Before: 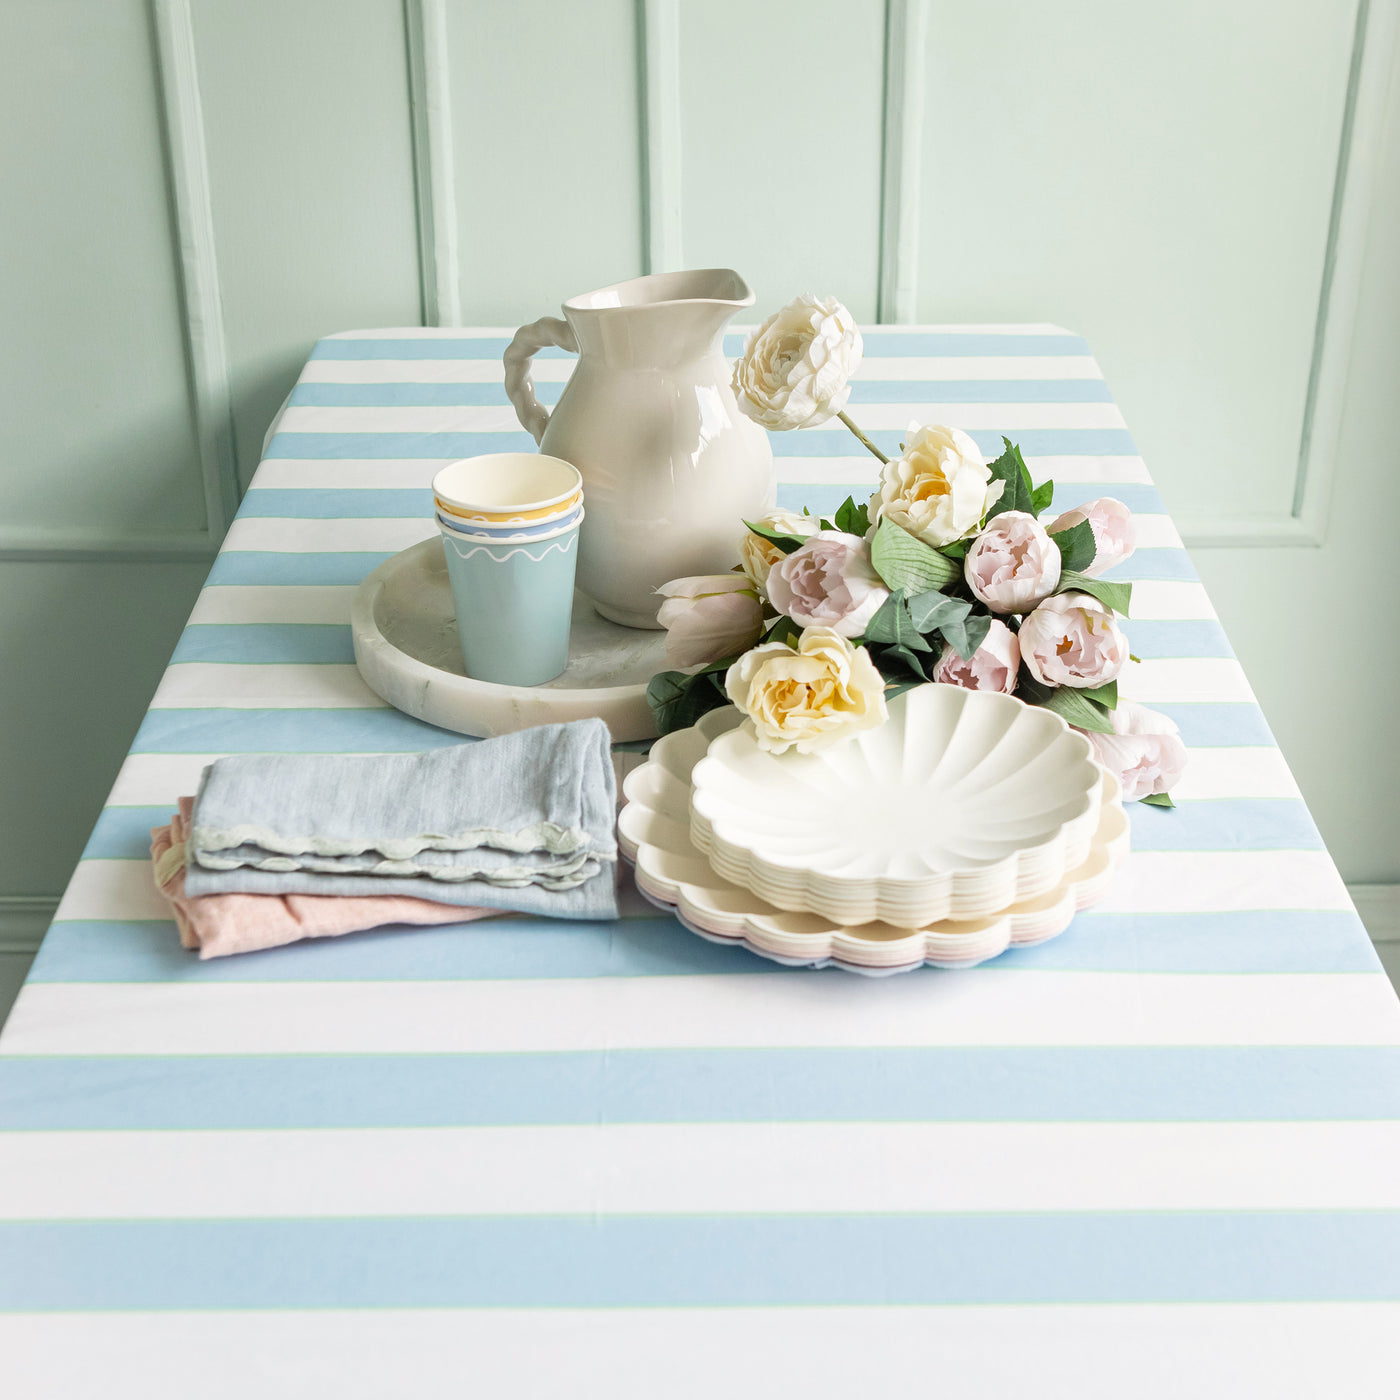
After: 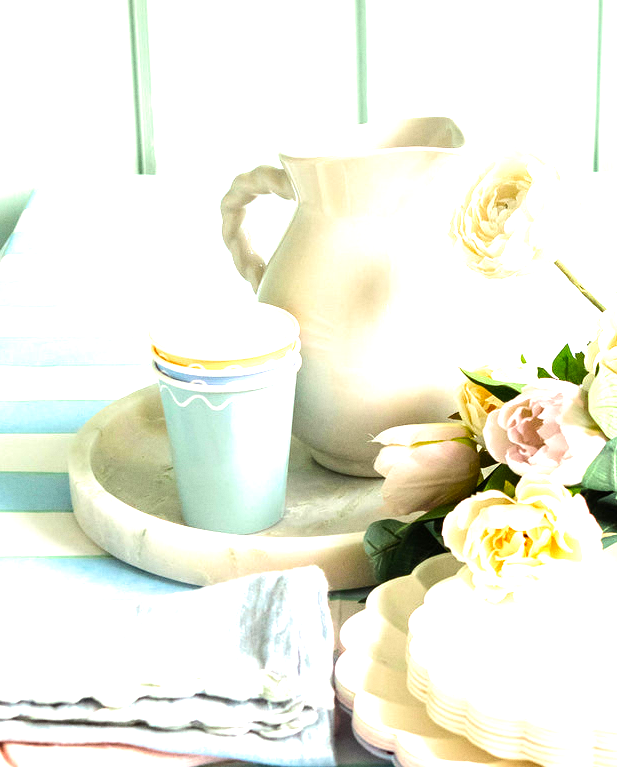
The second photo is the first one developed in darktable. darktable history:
crop: left 20.248%, top 10.86%, right 35.675%, bottom 34.321%
exposure: exposure 0.566 EV, compensate highlight preservation false
tone equalizer: -8 EV -0.75 EV, -7 EV -0.7 EV, -6 EV -0.6 EV, -5 EV -0.4 EV, -3 EV 0.4 EV, -2 EV 0.6 EV, -1 EV 0.7 EV, +0 EV 0.75 EV, edges refinement/feathering 500, mask exposure compensation -1.57 EV, preserve details no
velvia: strength 32%, mid-tones bias 0.2
grain: coarseness 0.09 ISO, strength 16.61%
